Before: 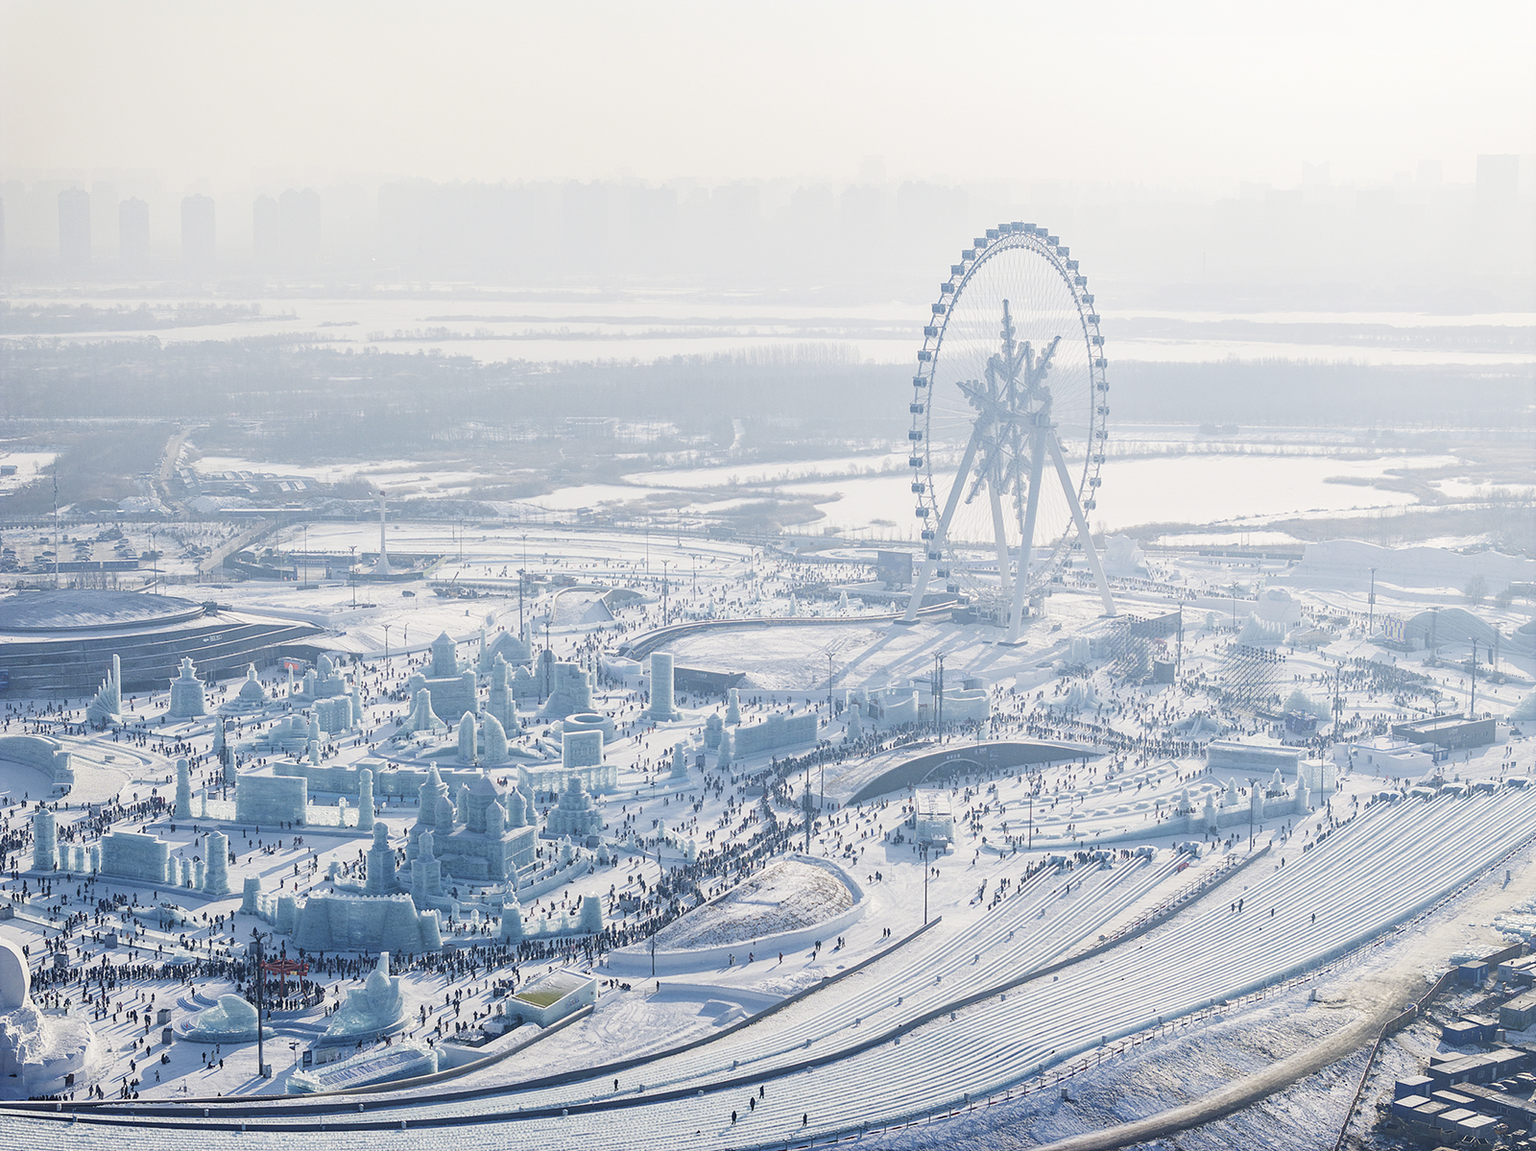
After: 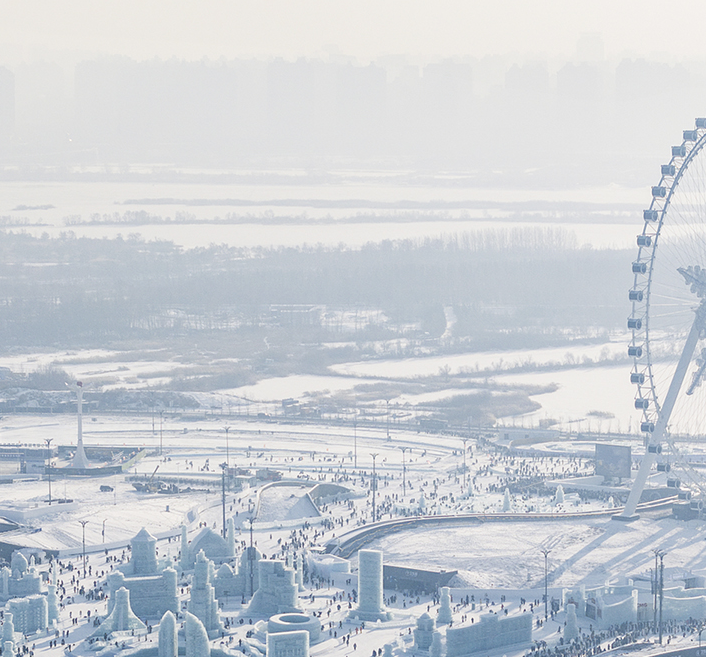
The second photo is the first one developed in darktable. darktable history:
crop: left 19.946%, top 10.91%, right 35.917%, bottom 34.213%
tone equalizer: mask exposure compensation -0.513 EV
